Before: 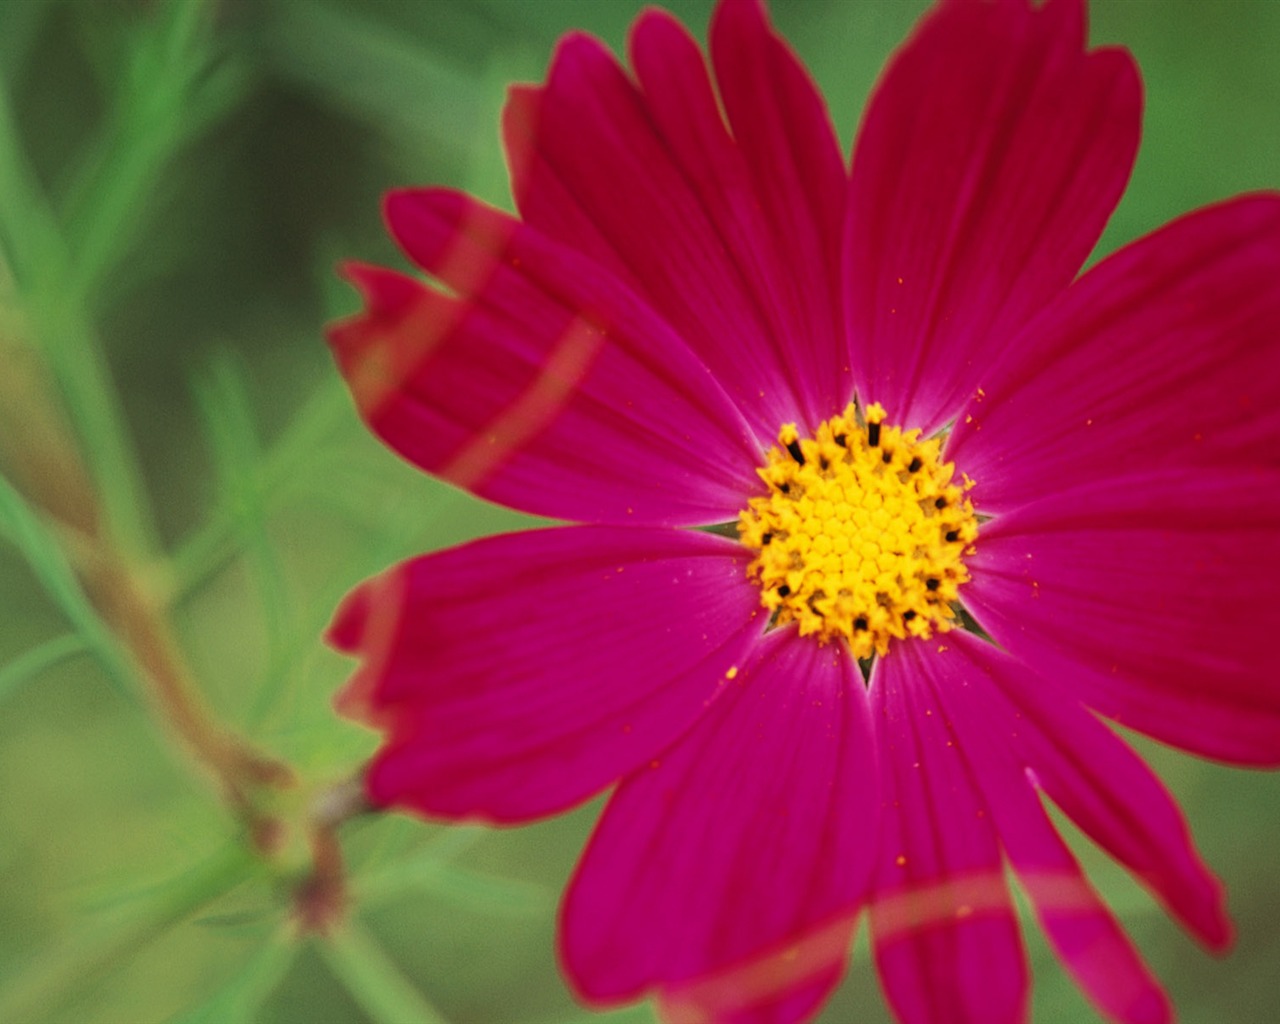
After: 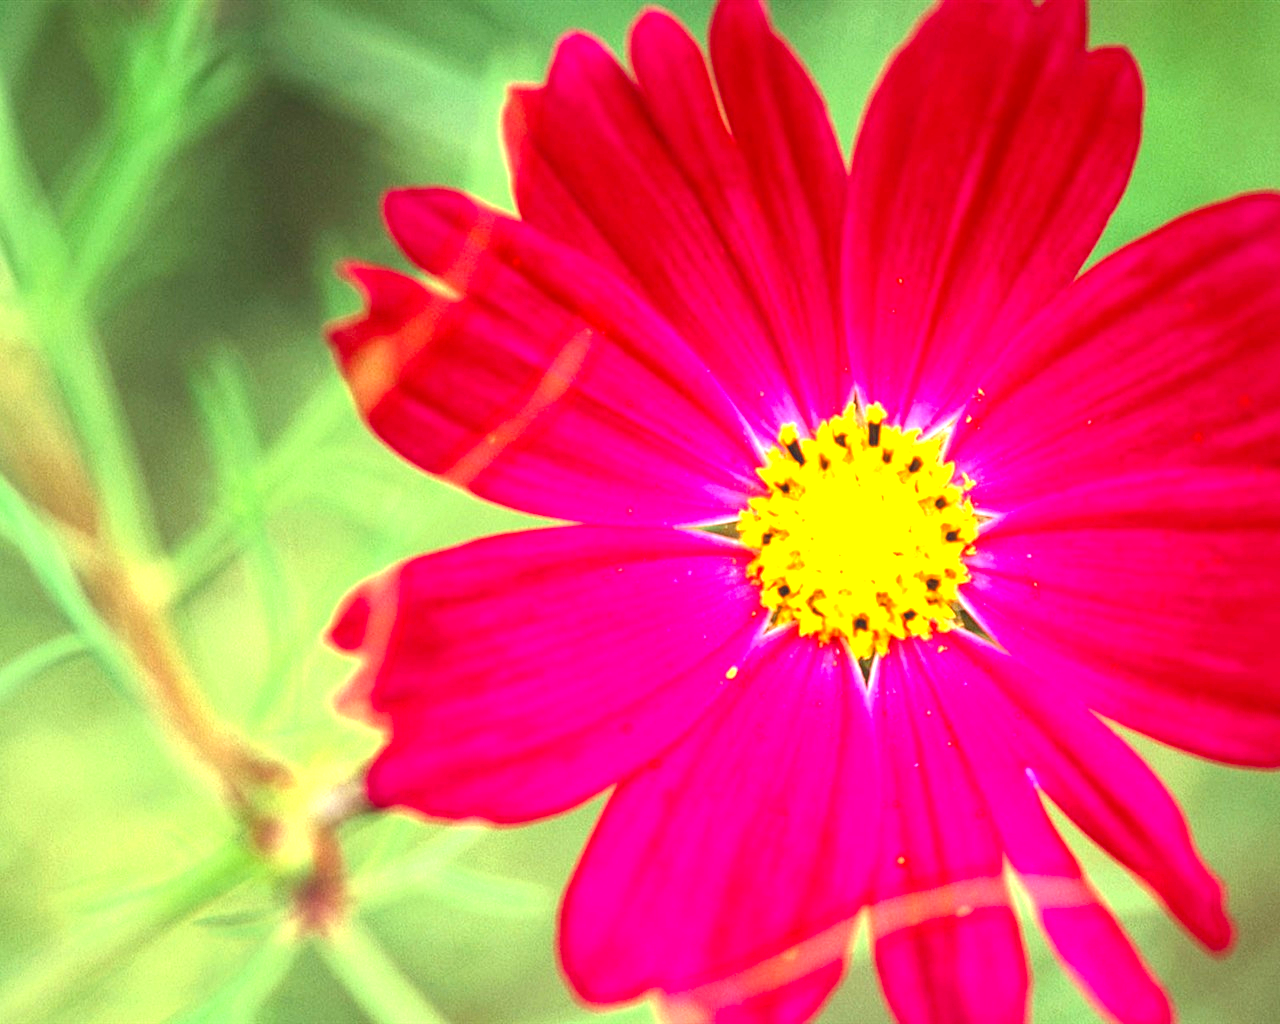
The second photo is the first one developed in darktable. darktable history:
local contrast: on, module defaults
color balance rgb: perceptual saturation grading › global saturation 1.952%, perceptual saturation grading › highlights -1.87%, perceptual saturation grading › mid-tones 3.275%, perceptual saturation grading › shadows 8.351%, perceptual brilliance grading › global brilliance 20.239%, global vibrance 16.455%, saturation formula JzAzBz (2021)
exposure: black level correction 0, exposure 1.2 EV, compensate highlight preservation false
